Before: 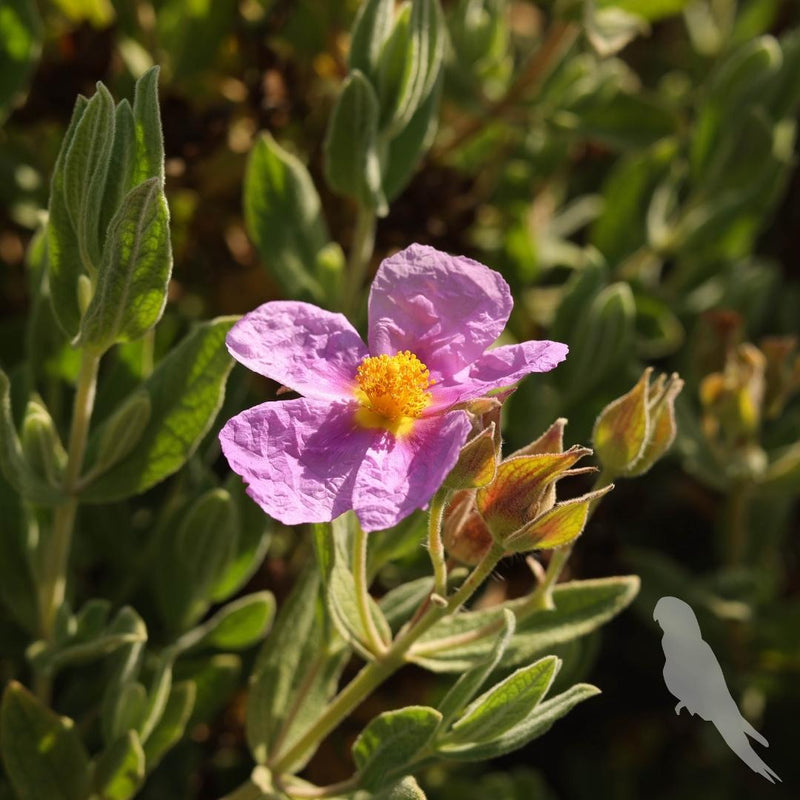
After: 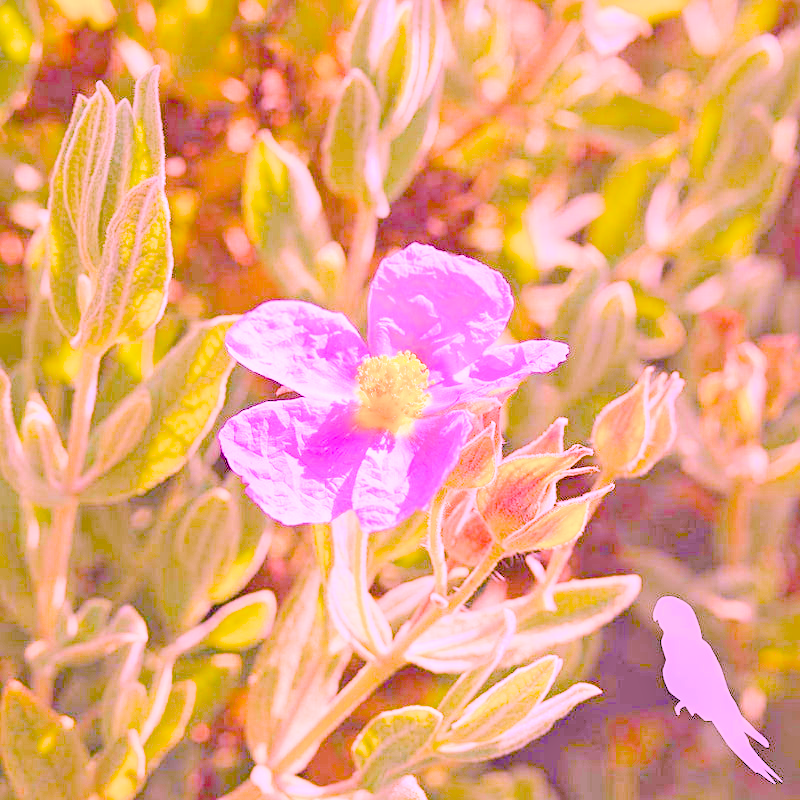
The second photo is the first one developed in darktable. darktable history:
tone equalizer "relight: fill-in": -7 EV 0.15 EV, -6 EV 0.6 EV, -5 EV 1.15 EV, -4 EV 1.33 EV, -3 EV 1.15 EV, -2 EV 0.6 EV, -1 EV 0.15 EV, mask exposure compensation -0.5 EV
color balance rgb: linear chroma grading › global chroma 9%, perceptual saturation grading › global saturation 36%, perceptual saturation grading › shadows 35%, perceptual brilliance grading › global brilliance 15%, perceptual brilliance grading › shadows -35%, global vibrance 15%
filmic rgb: black relative exposure -7.15 EV, white relative exposure 5.36 EV, hardness 3.02, color science v6 (2022)
highlight reconstruction: iterations 1, diameter of reconstruction 64 px
lens correction: scale 1.01, crop 1, focal 85, aperture 2.8, distance 7.77, camera "Canon EOS RP", lens "Canon RF 85mm F2 MACRO IS STM"
raw denoise: x [[0, 0.25, 0.5, 0.75, 1] ×4]
sharpen: on, module defaults
white balance: red 1.803, blue 1.886
exposure: black level correction 0, exposure 0.953 EV, compensate exposure bias true, compensate highlight preservation false
